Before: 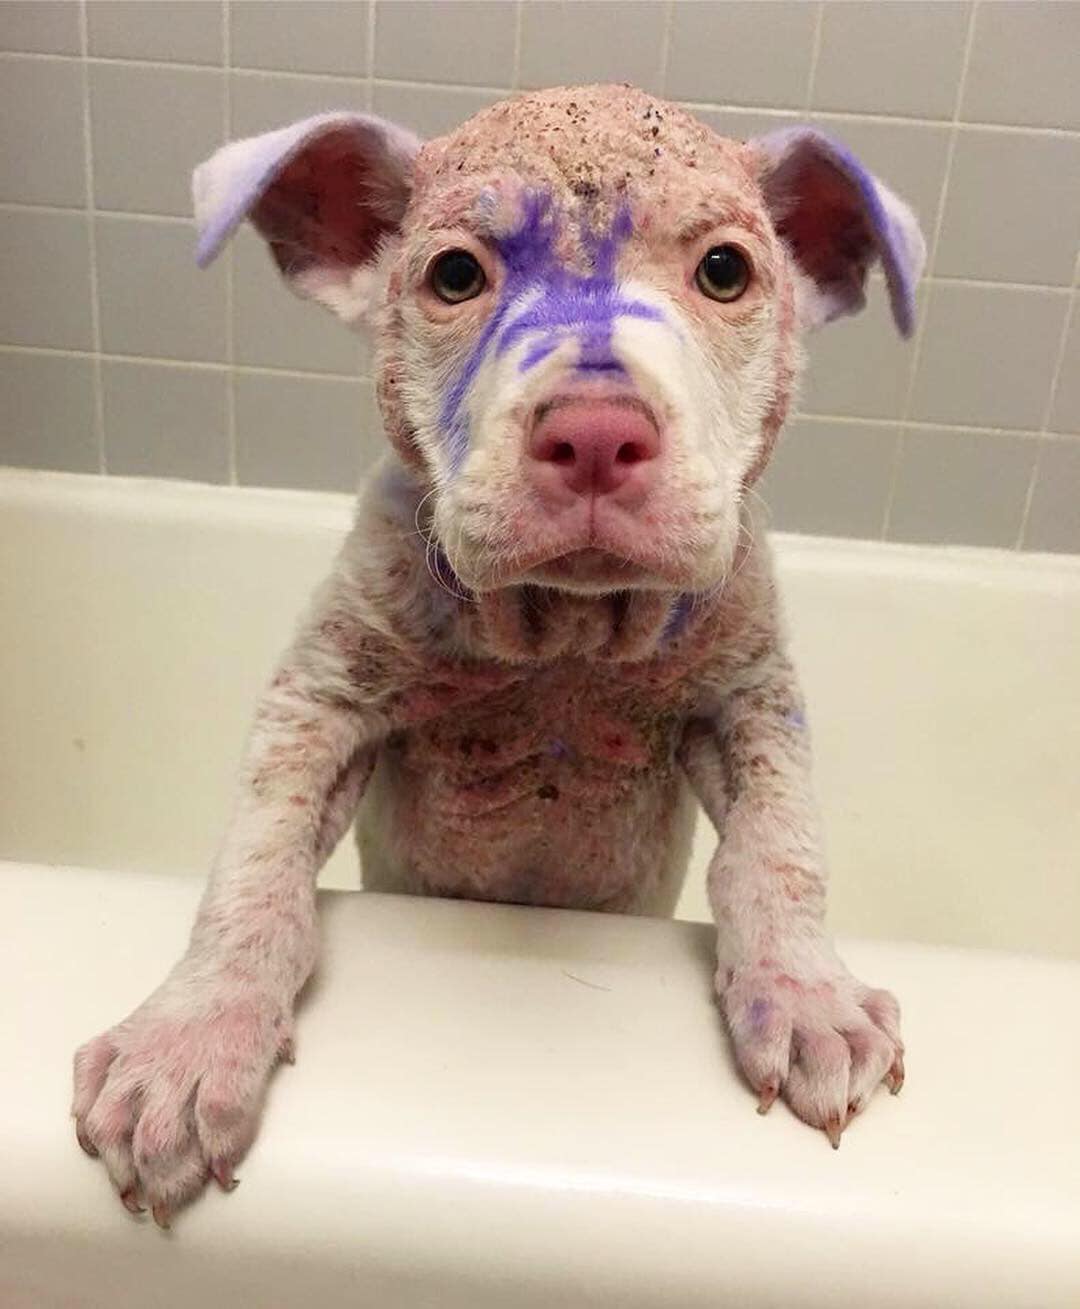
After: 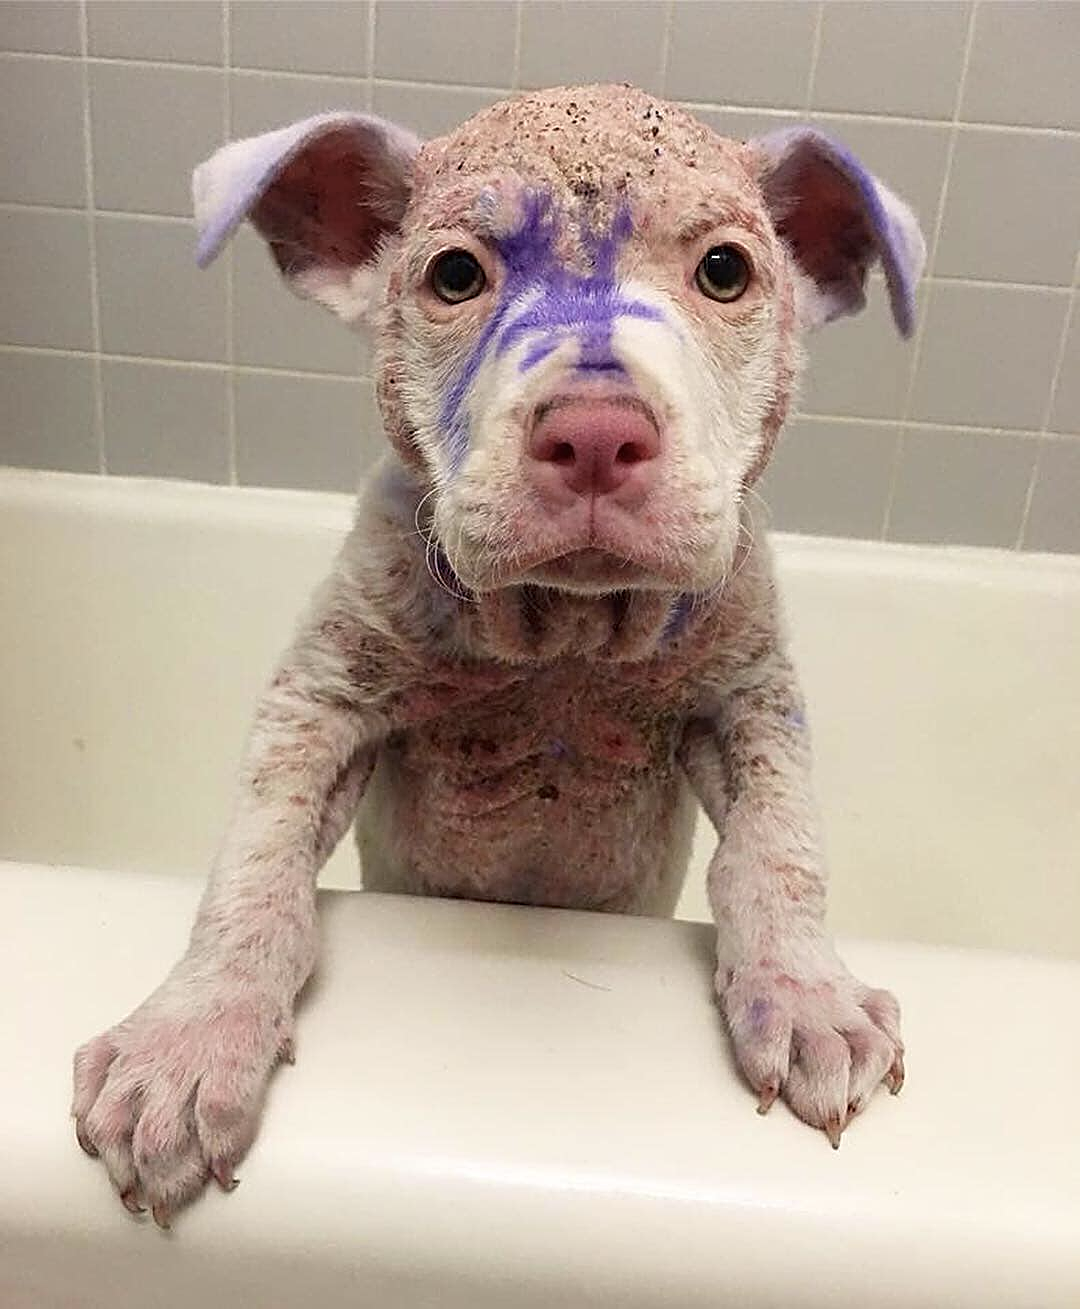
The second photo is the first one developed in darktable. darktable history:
color contrast: green-magenta contrast 0.84, blue-yellow contrast 0.86
sharpen: amount 0.75
